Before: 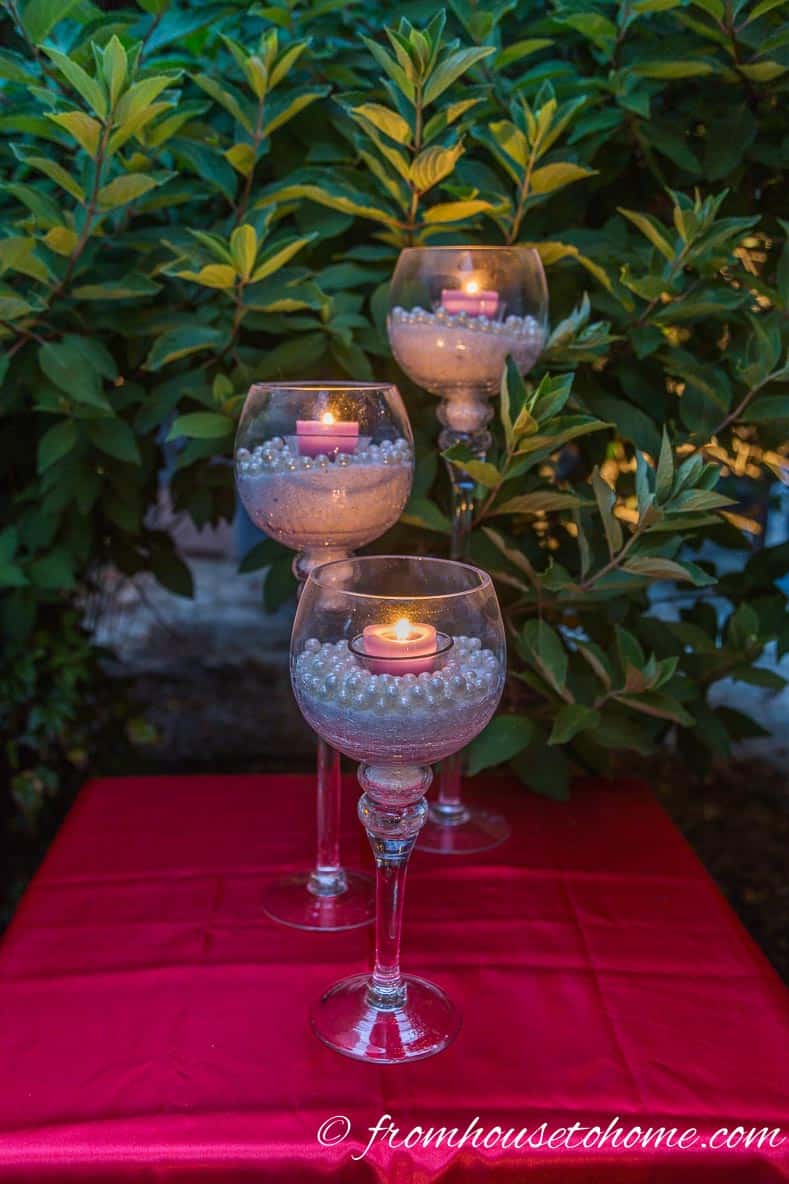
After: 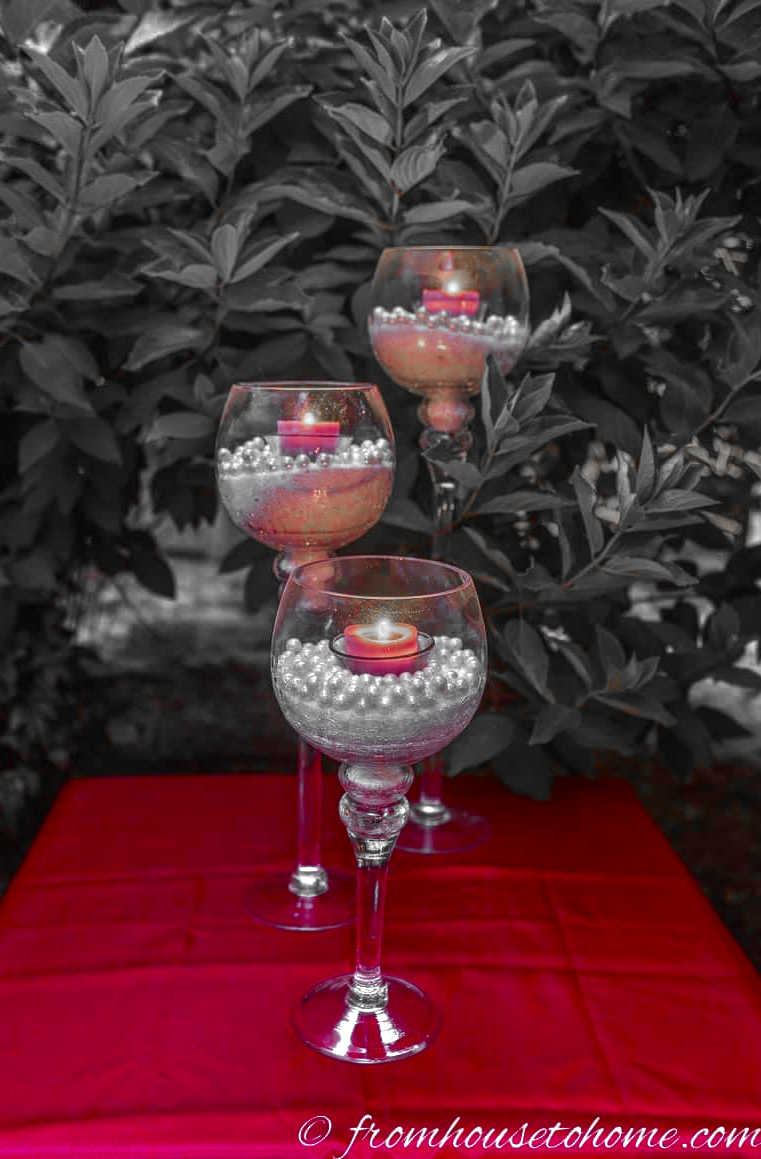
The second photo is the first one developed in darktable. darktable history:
crop and rotate: left 2.487%, right 1.015%, bottom 2.066%
color zones: curves: ch0 [(0, 0.352) (0.143, 0.407) (0.286, 0.386) (0.429, 0.431) (0.571, 0.829) (0.714, 0.853) (0.857, 0.833) (1, 0.352)]; ch1 [(0, 0.604) (0.072, 0.726) (0.096, 0.608) (0.205, 0.007) (0.571, -0.006) (0.839, -0.013) (0.857, -0.012) (1, 0.604)]
